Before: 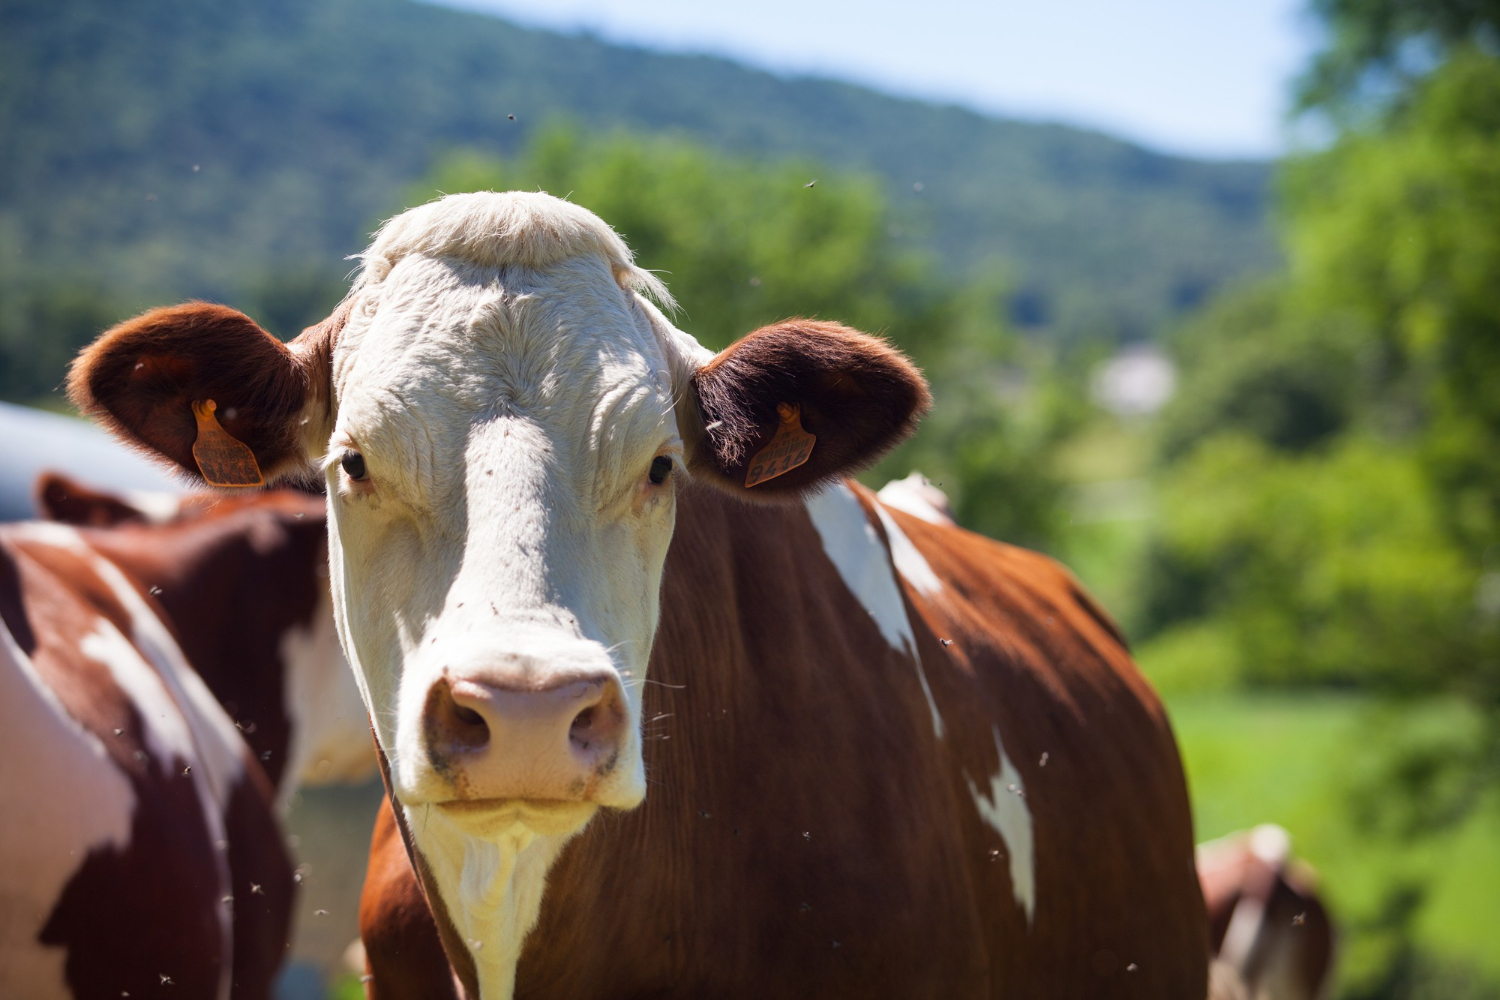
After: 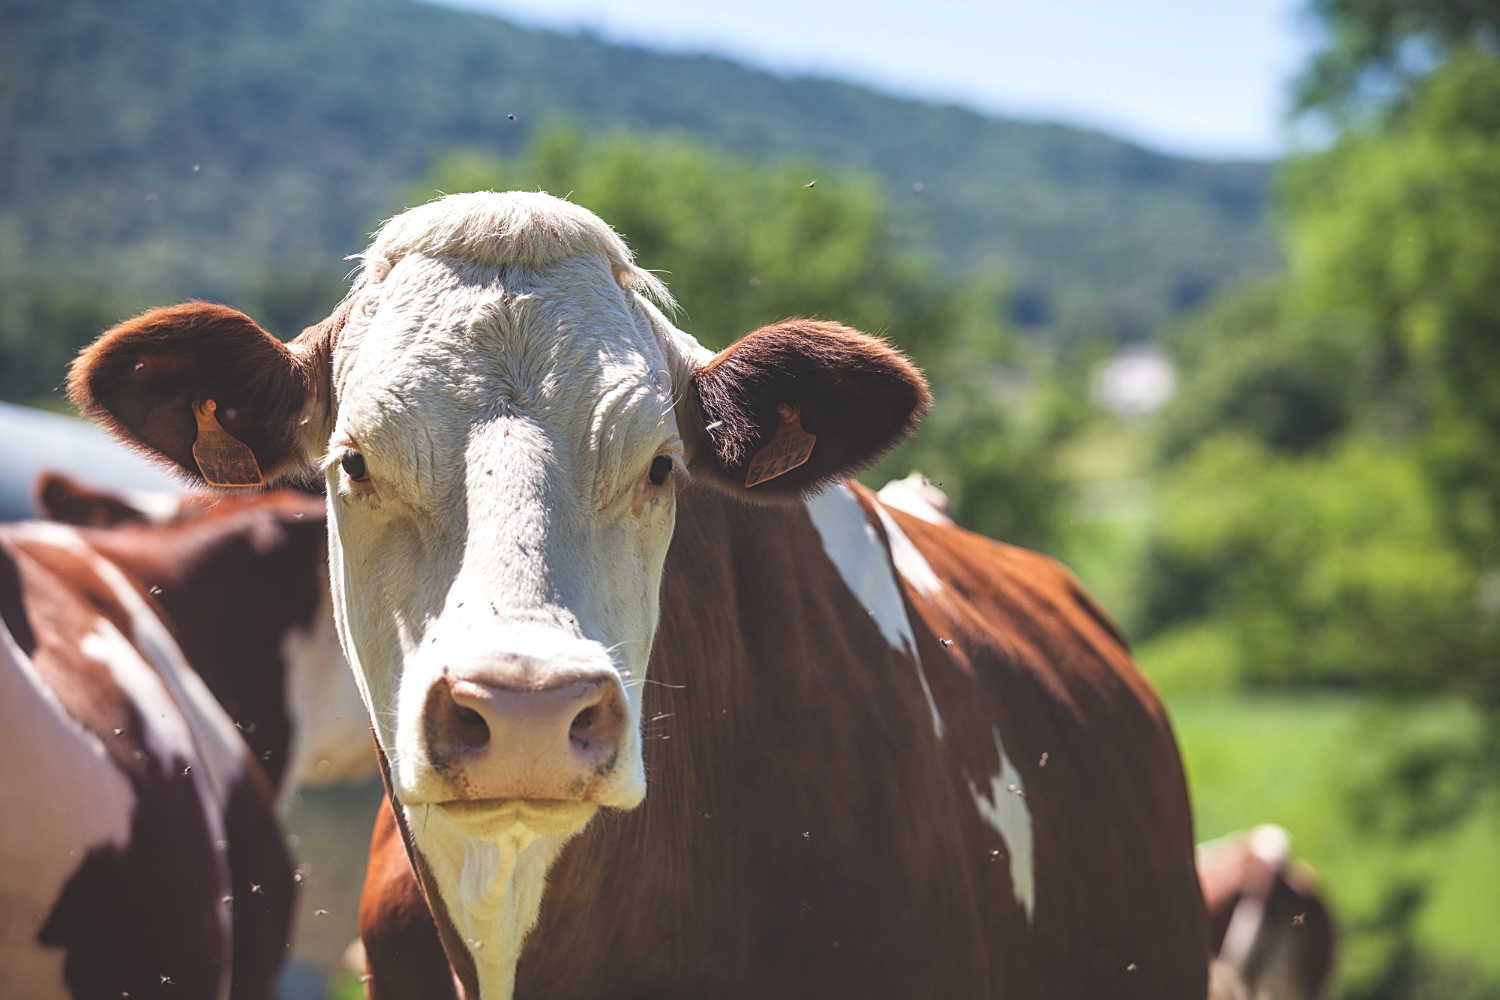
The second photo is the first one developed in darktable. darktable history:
sharpen: on, module defaults
exposure: black level correction -0.029, compensate highlight preservation false
local contrast: detail 130%
